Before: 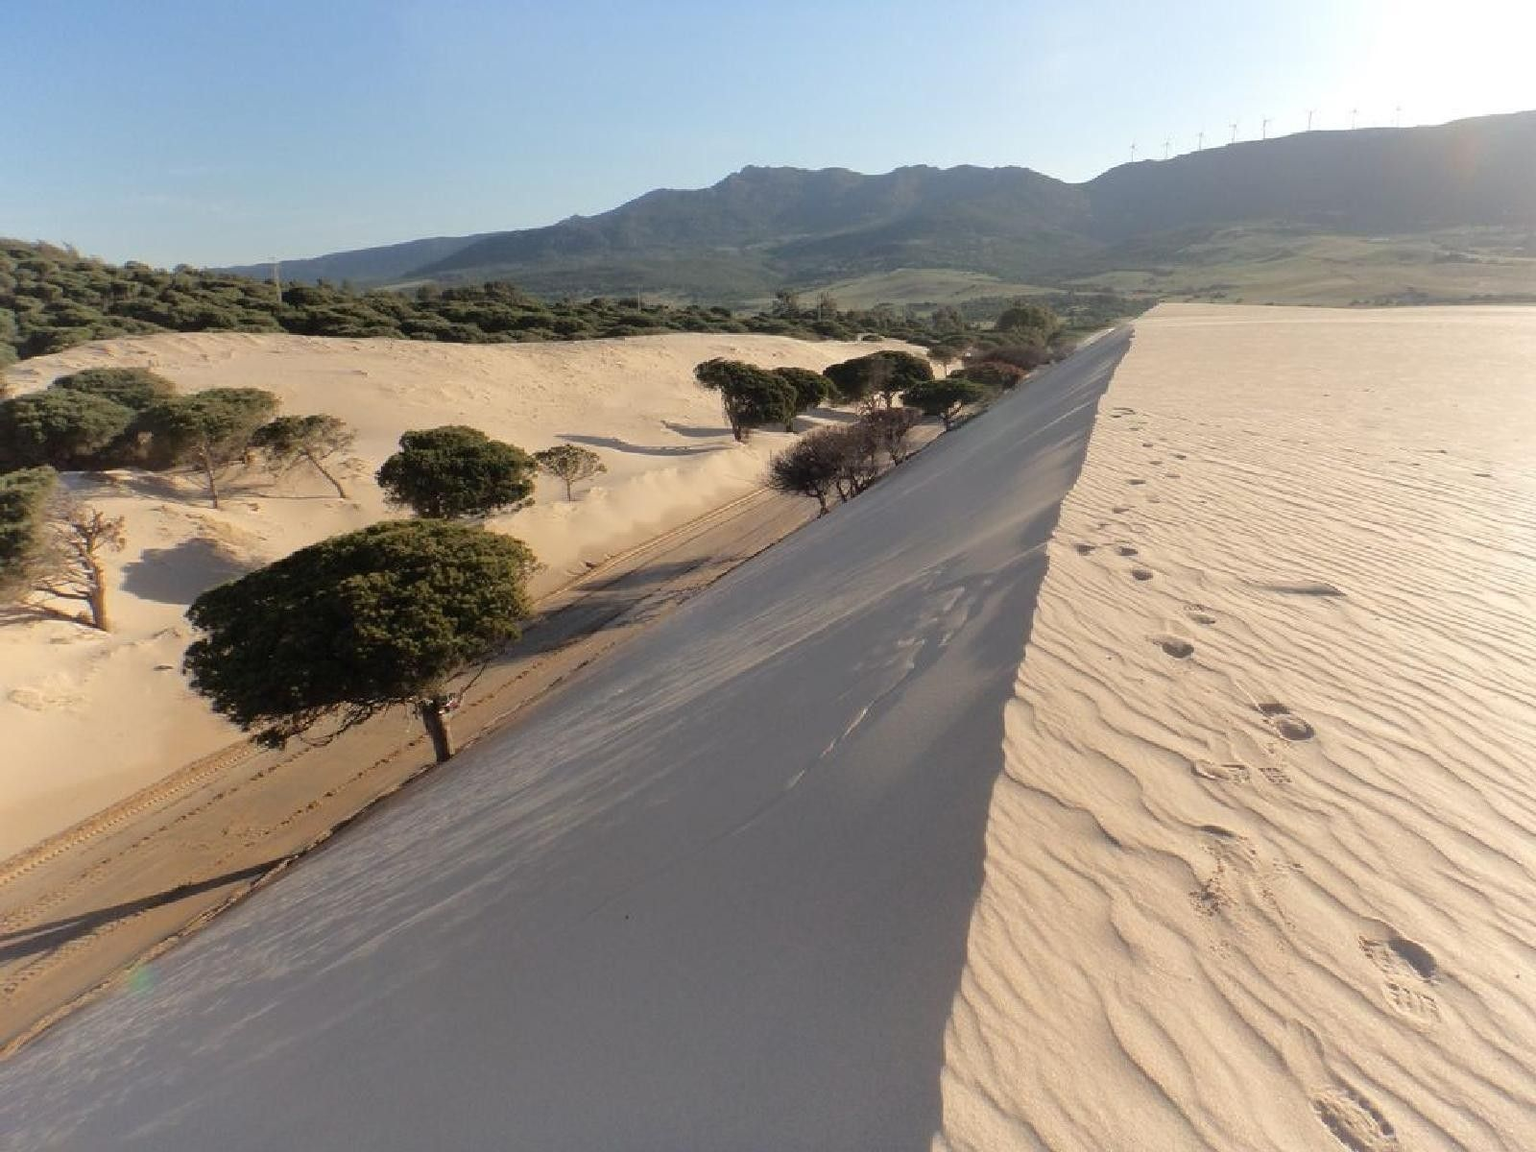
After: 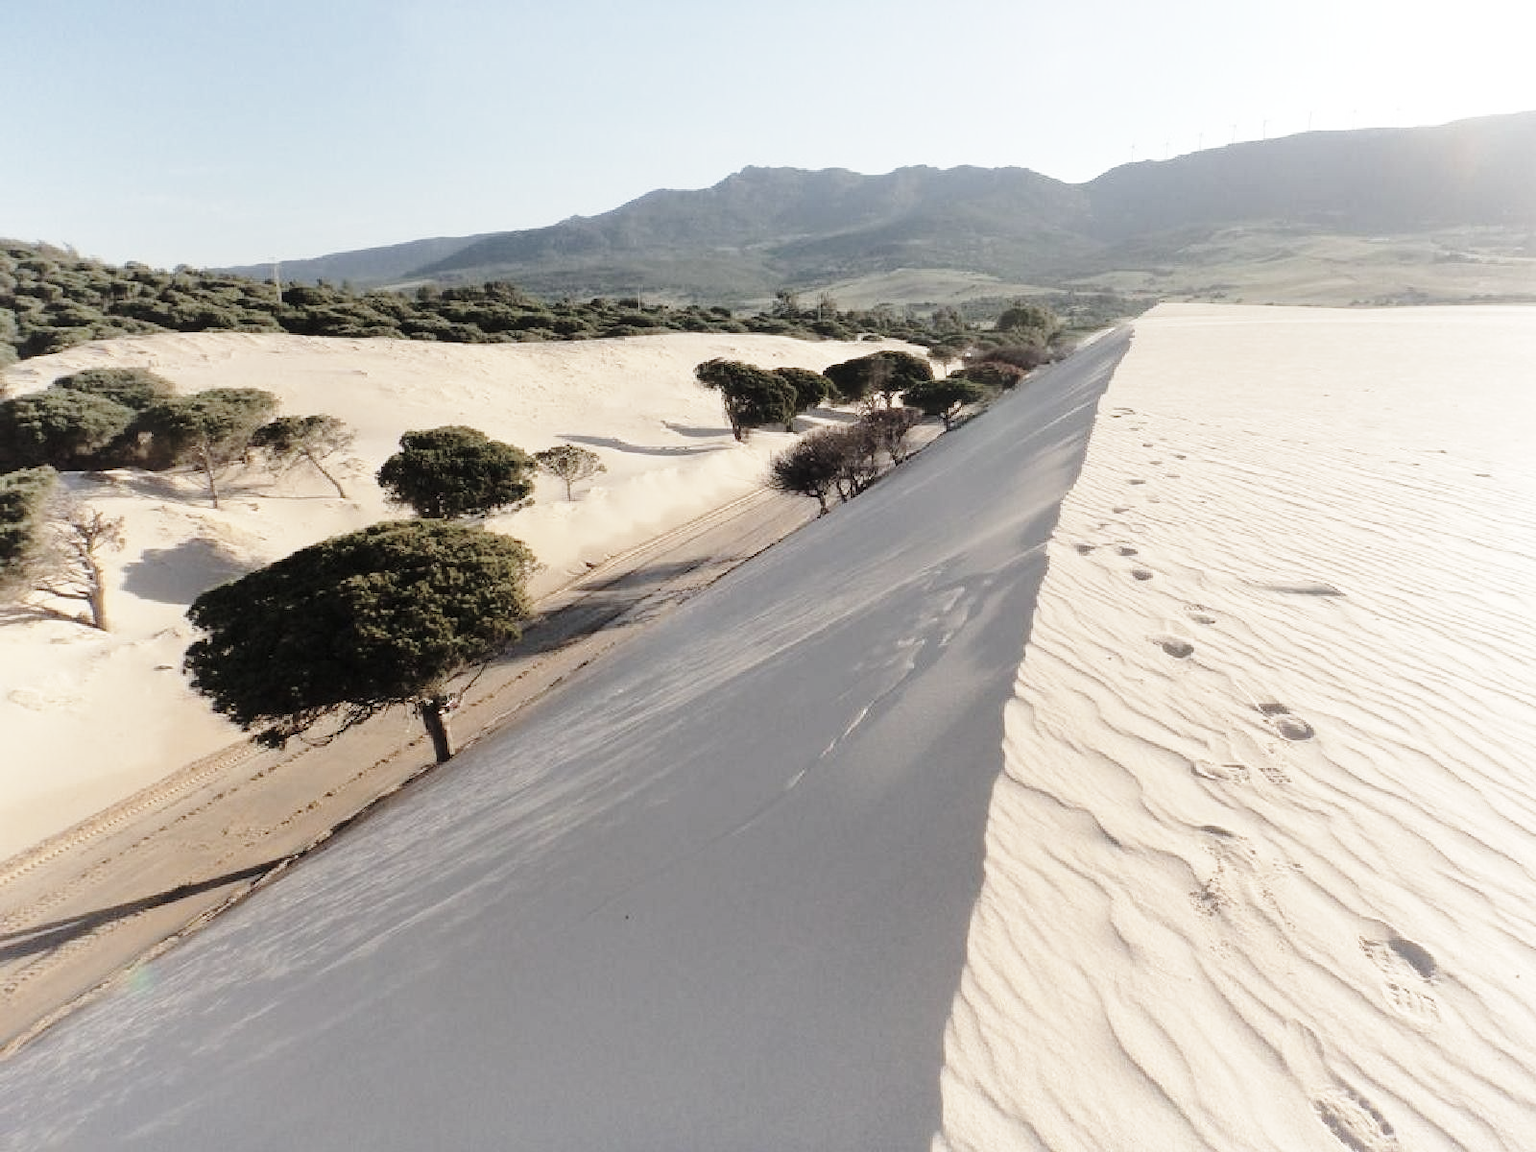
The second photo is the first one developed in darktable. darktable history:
white balance: emerald 1
base curve: curves: ch0 [(0, 0) (0.028, 0.03) (0.121, 0.232) (0.46, 0.748) (0.859, 0.968) (1, 1)], preserve colors none
color correction: saturation 0.57
